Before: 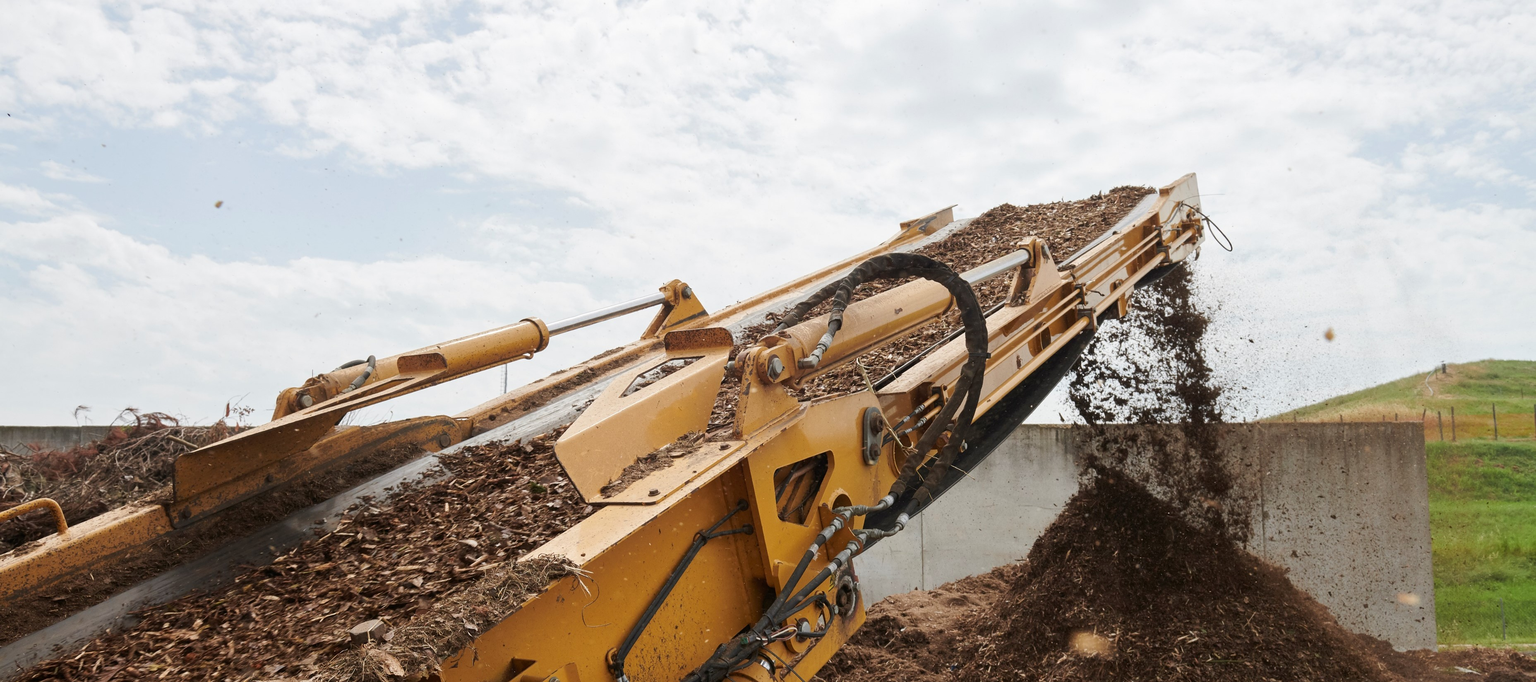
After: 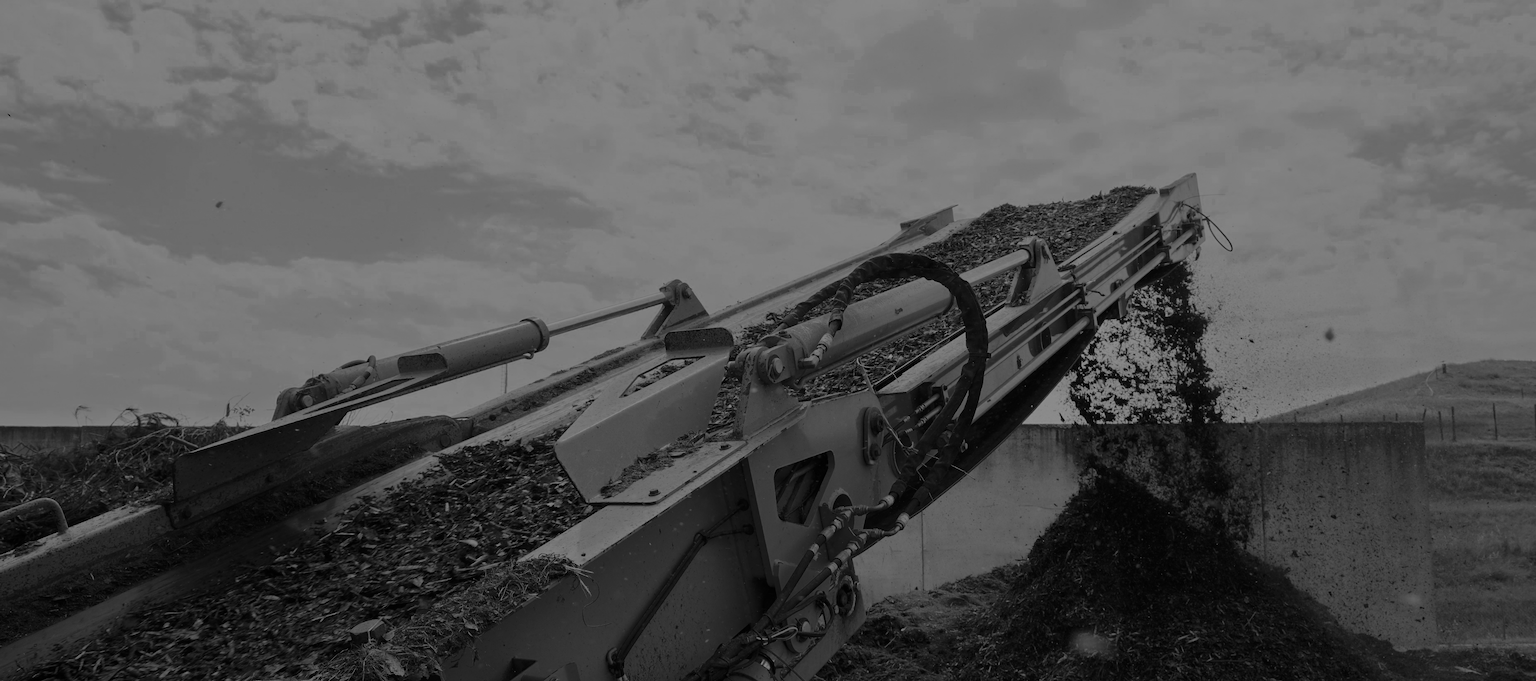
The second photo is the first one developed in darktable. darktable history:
tone equalizer: -8 EV -2 EV, -7 EV -2 EV, -6 EV -2 EV, -5 EV -2 EV, -4 EV -2 EV, -3 EV -2 EV, -2 EV -2 EV, -1 EV -1.63 EV, +0 EV -2 EV
color zones: curves: ch0 [(0.002, 0.589) (0.107, 0.484) (0.146, 0.249) (0.217, 0.352) (0.309, 0.525) (0.39, 0.404) (0.455, 0.169) (0.597, 0.055) (0.724, 0.212) (0.775, 0.691) (0.869, 0.571) (1, 0.587)]; ch1 [(0, 0) (0.143, 0) (0.286, 0) (0.429, 0) (0.571, 0) (0.714, 0) (0.857, 0)]
